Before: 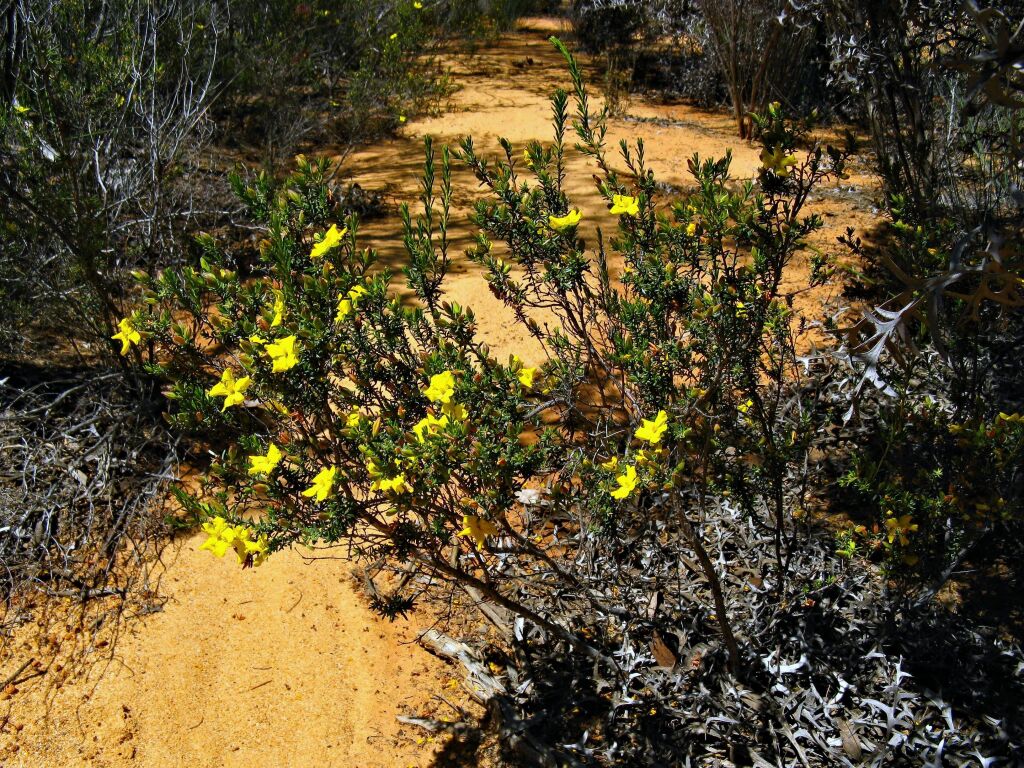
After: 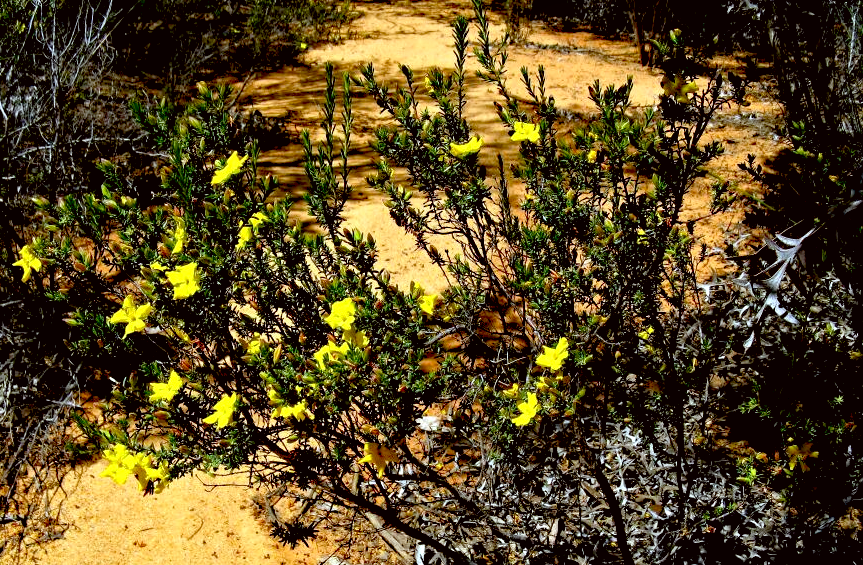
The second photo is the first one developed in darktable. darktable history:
exposure: black level correction 0.025, exposure 0.186 EV, compensate highlight preservation false
local contrast: highlights 107%, shadows 100%, detail 119%, midtone range 0.2
crop and rotate: left 9.681%, top 9.604%, right 5.985%, bottom 16.712%
levels: black 0.016%, levels [0, 0.492, 0.984]
color correction: highlights a* -5.08, highlights b* -3.7, shadows a* 3.85, shadows b* 4.23
